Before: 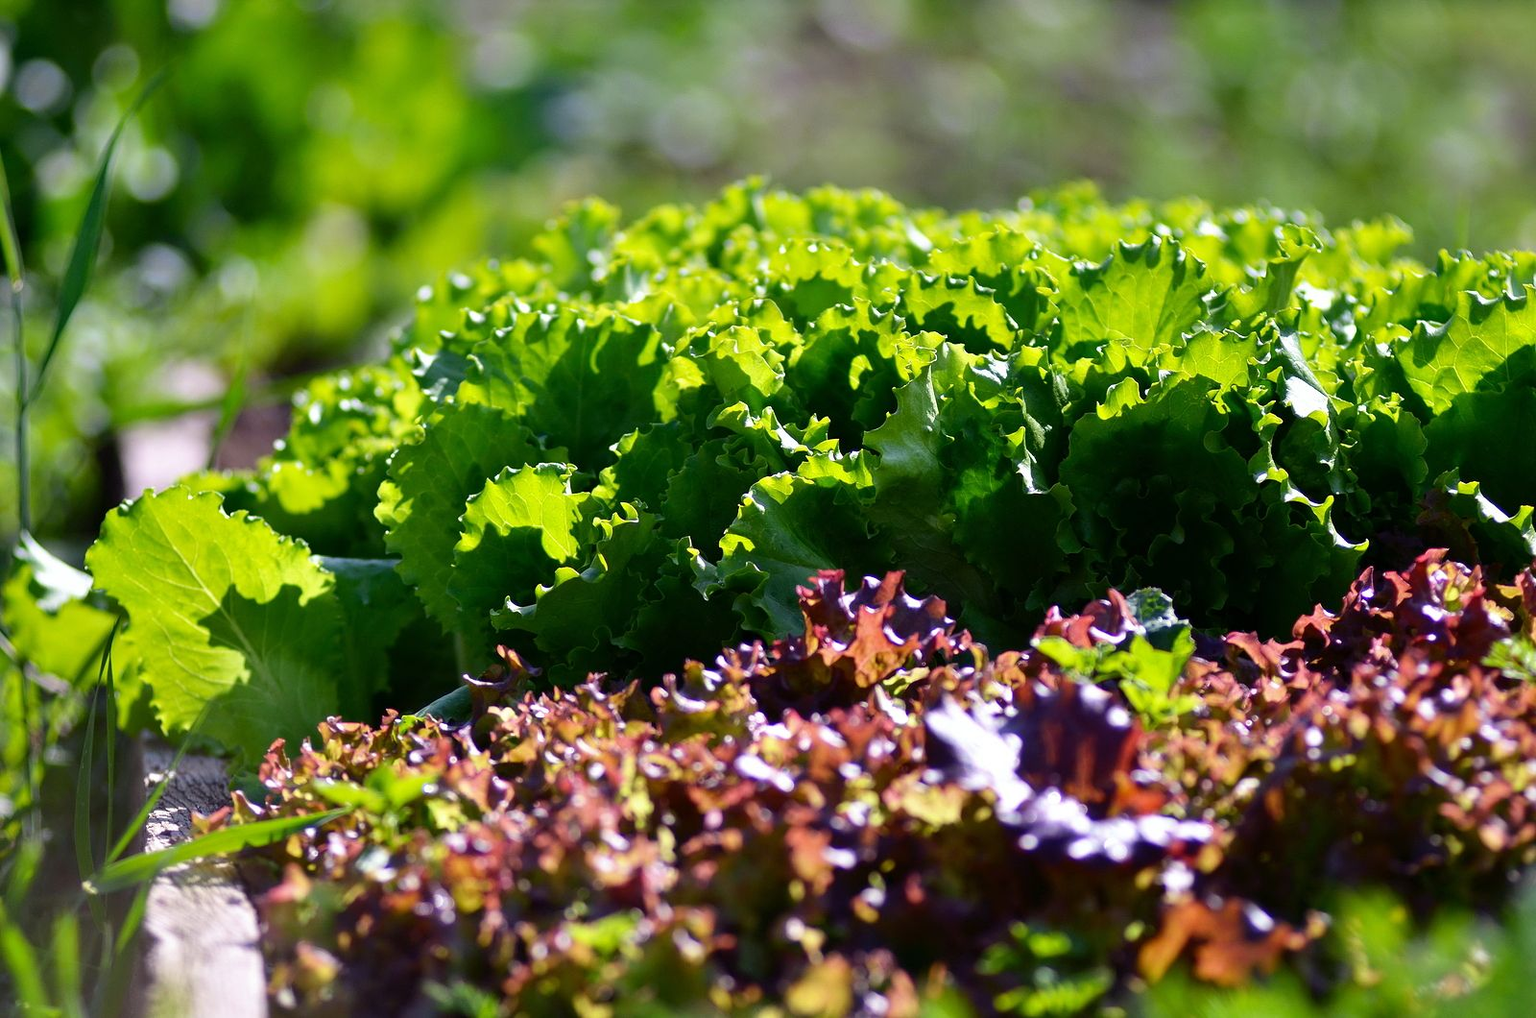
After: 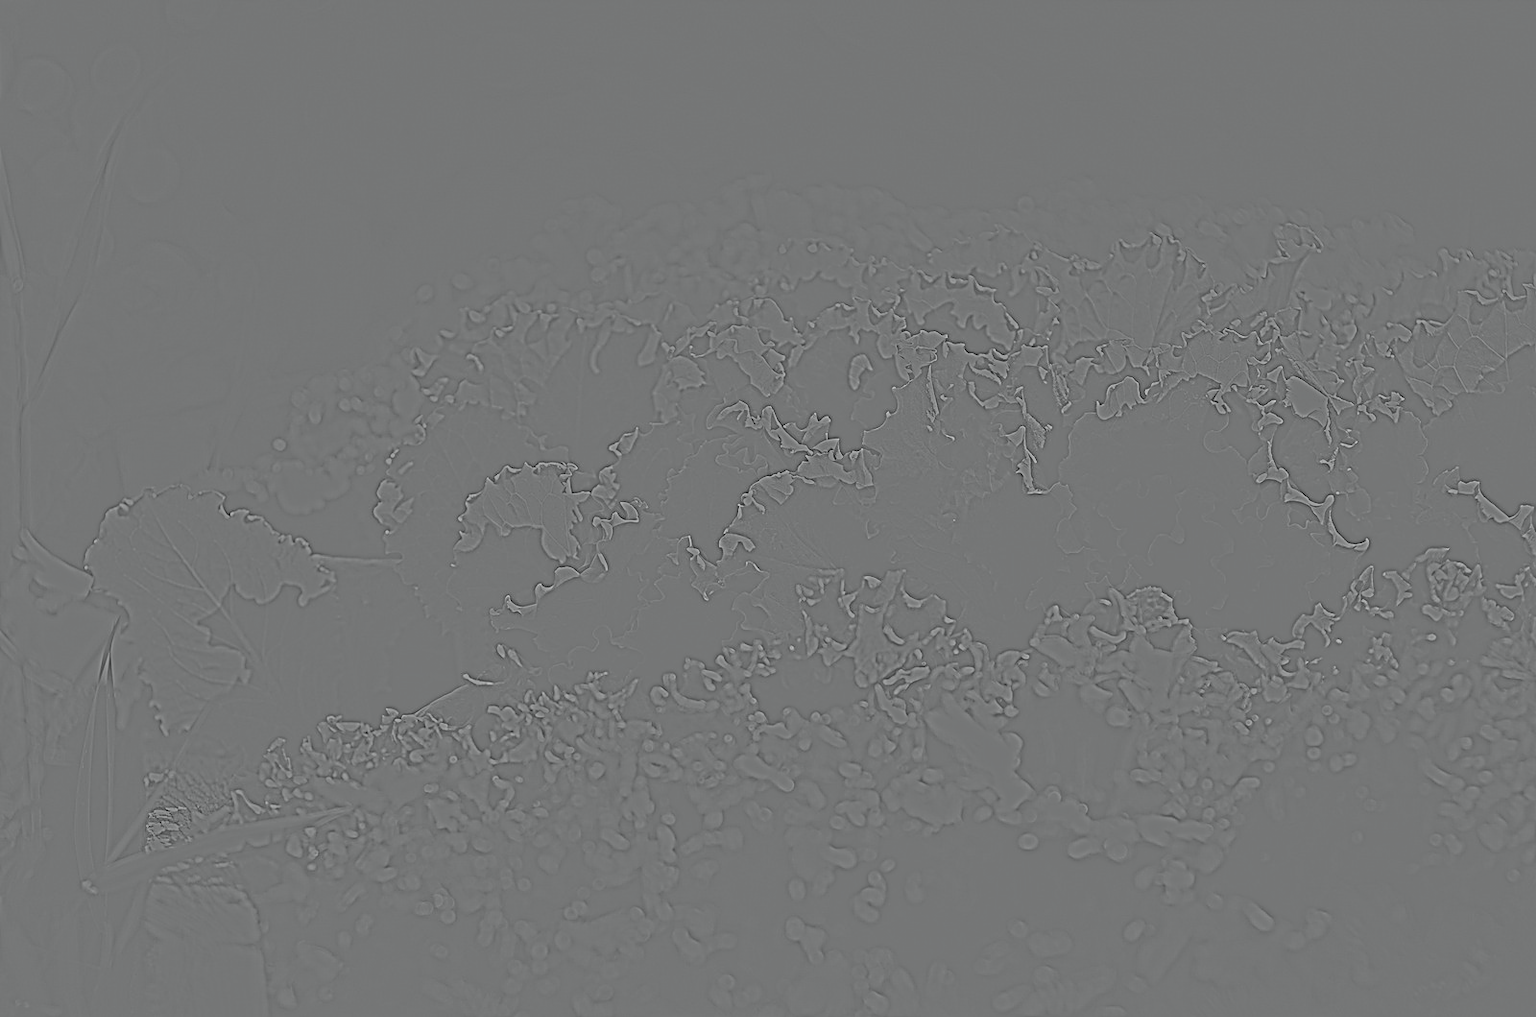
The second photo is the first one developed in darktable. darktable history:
color zones: curves: ch0 [(0.018, 0.548) (0.197, 0.654) (0.425, 0.447) (0.605, 0.658) (0.732, 0.579)]; ch1 [(0.105, 0.531) (0.224, 0.531) (0.386, 0.39) (0.618, 0.456) (0.732, 0.456) (0.956, 0.421)]; ch2 [(0.039, 0.583) (0.215, 0.465) (0.399, 0.544) (0.465, 0.548) (0.614, 0.447) (0.724, 0.43) (0.882, 0.623) (0.956, 0.632)]
color calibration: illuminant as shot in camera, x 0.462, y 0.419, temperature 2651.64 K
sigmoid: contrast 1.7, skew -0.2, preserve hue 0%, red attenuation 0.1, red rotation 0.035, green attenuation 0.1, green rotation -0.017, blue attenuation 0.15, blue rotation -0.052, base primaries Rec2020
highpass: sharpness 5.84%, contrast boost 8.44%
sharpen: on, module defaults
tone curve: curves: ch0 [(0, 0) (0.058, 0.027) (0.214, 0.183) (0.304, 0.288) (0.561, 0.554) (0.687, 0.677) (0.768, 0.768) (0.858, 0.861) (0.986, 0.957)]; ch1 [(0, 0) (0.172, 0.123) (0.312, 0.296) (0.437, 0.429) (0.471, 0.469) (0.502, 0.5) (0.513, 0.515) (0.583, 0.604) (0.631, 0.659) (0.703, 0.721) (0.889, 0.924) (1, 1)]; ch2 [(0, 0) (0.411, 0.424) (0.485, 0.497) (0.502, 0.5) (0.517, 0.511) (0.566, 0.573) (0.622, 0.613) (0.709, 0.677) (1, 1)], color space Lab, independent channels, preserve colors none
shadows and highlights: on, module defaults
white balance: red 0.924, blue 1.095
